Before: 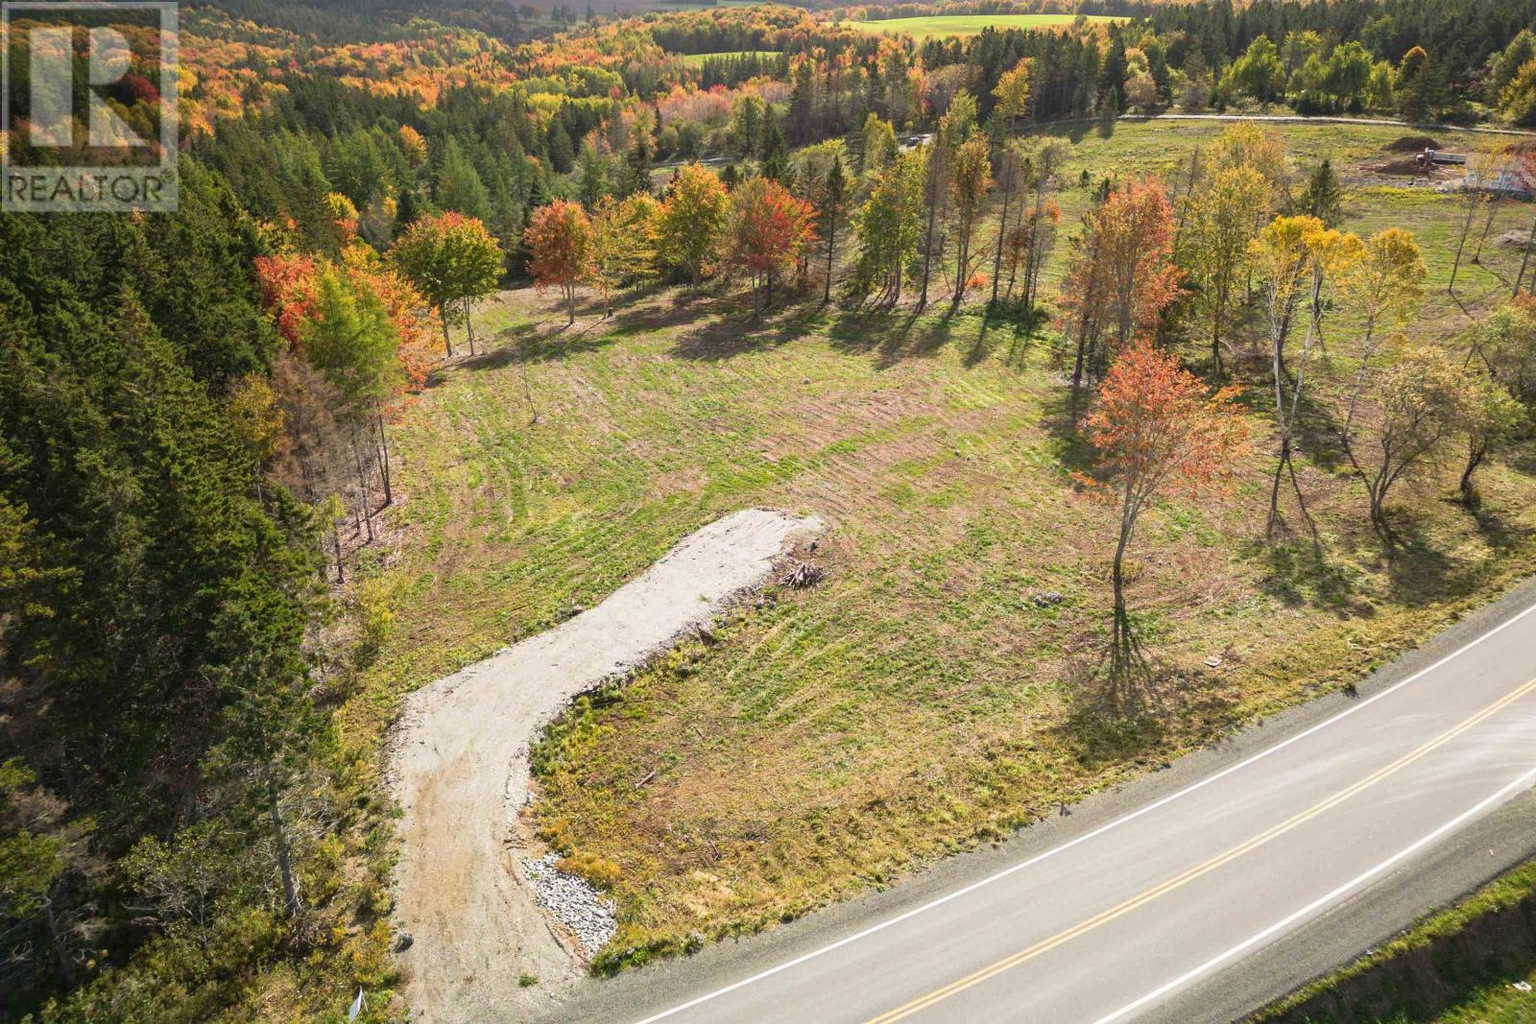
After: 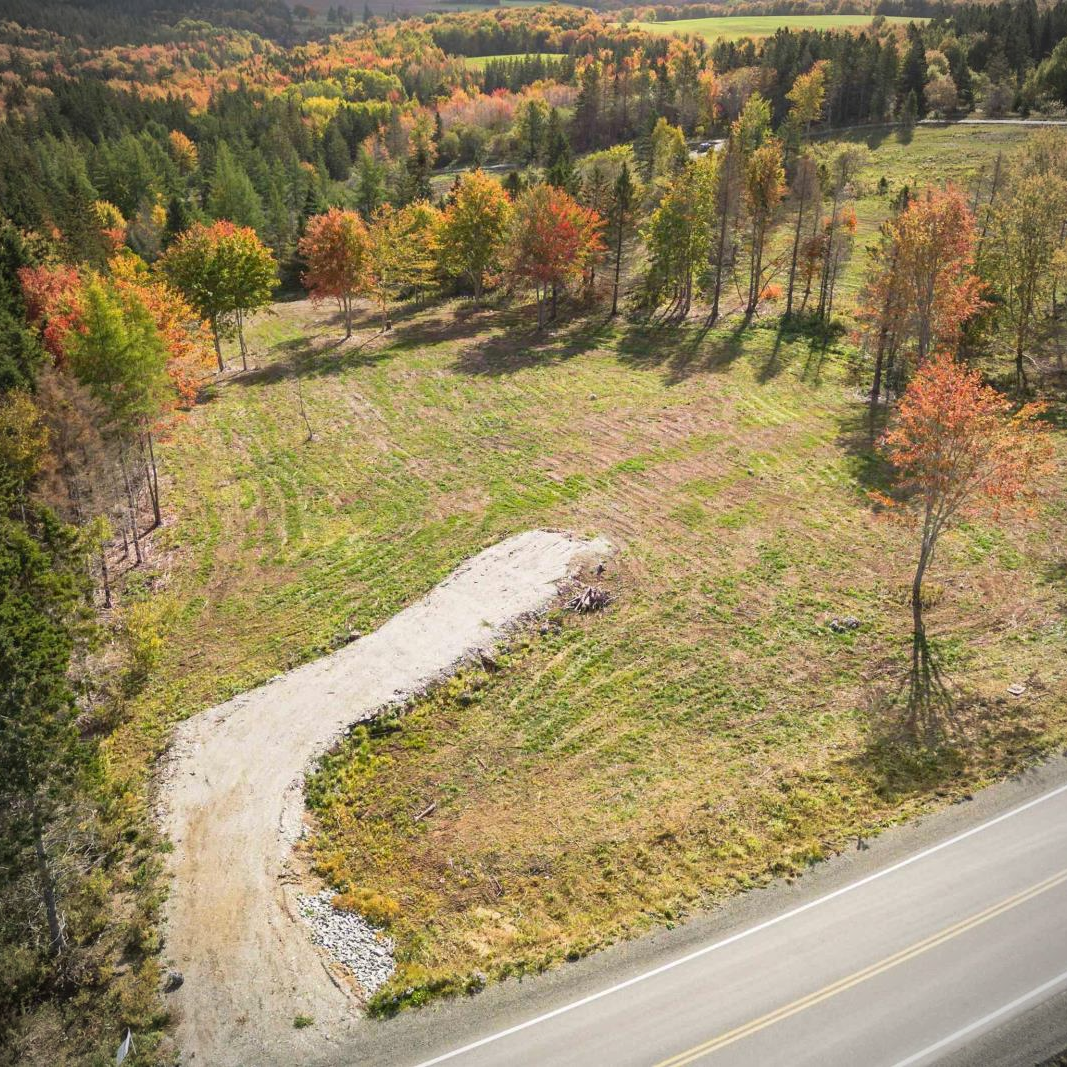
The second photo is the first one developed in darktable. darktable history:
vignetting: fall-off start 91.19%
exposure: compensate highlight preservation false
crop and rotate: left 15.446%, right 17.836%
